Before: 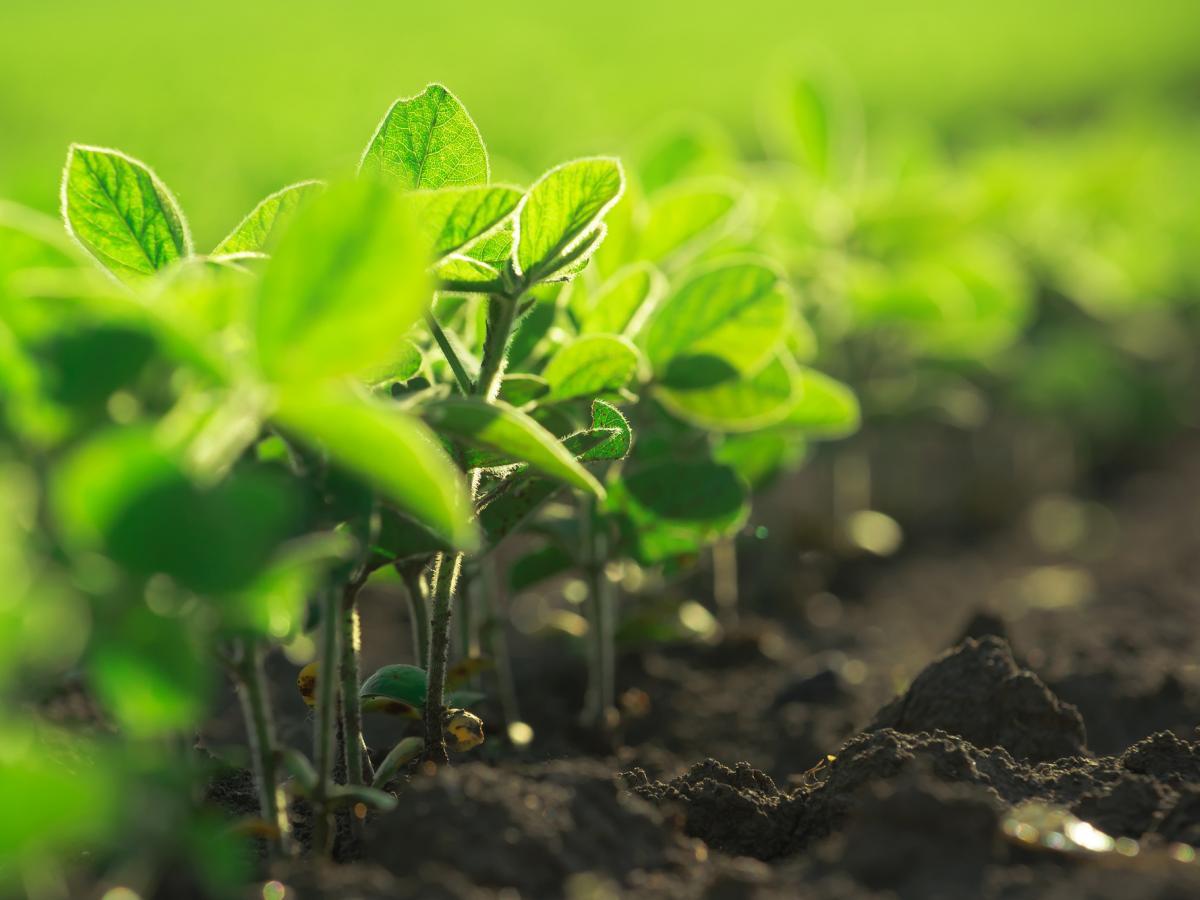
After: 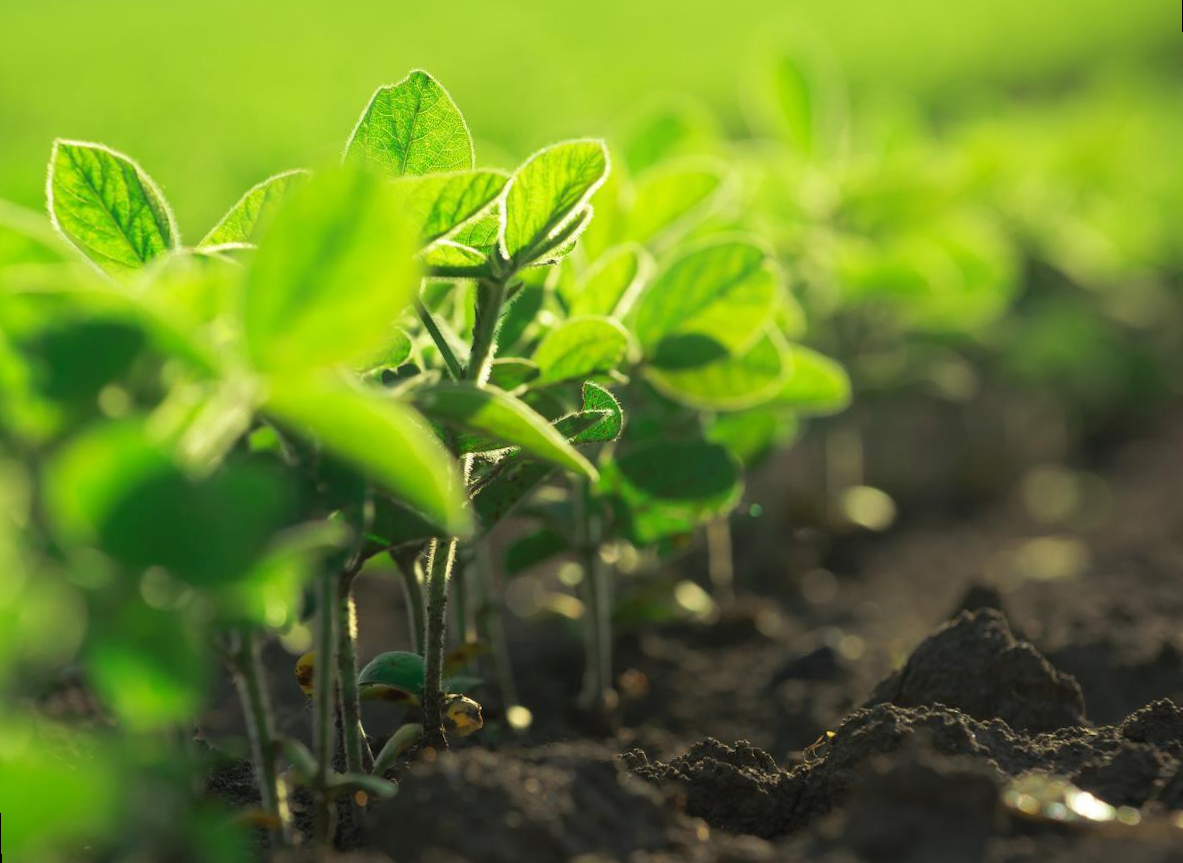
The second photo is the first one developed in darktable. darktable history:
tone equalizer: -7 EV 0.13 EV, smoothing diameter 25%, edges refinement/feathering 10, preserve details guided filter
rotate and perspective: rotation -1.42°, crop left 0.016, crop right 0.984, crop top 0.035, crop bottom 0.965
